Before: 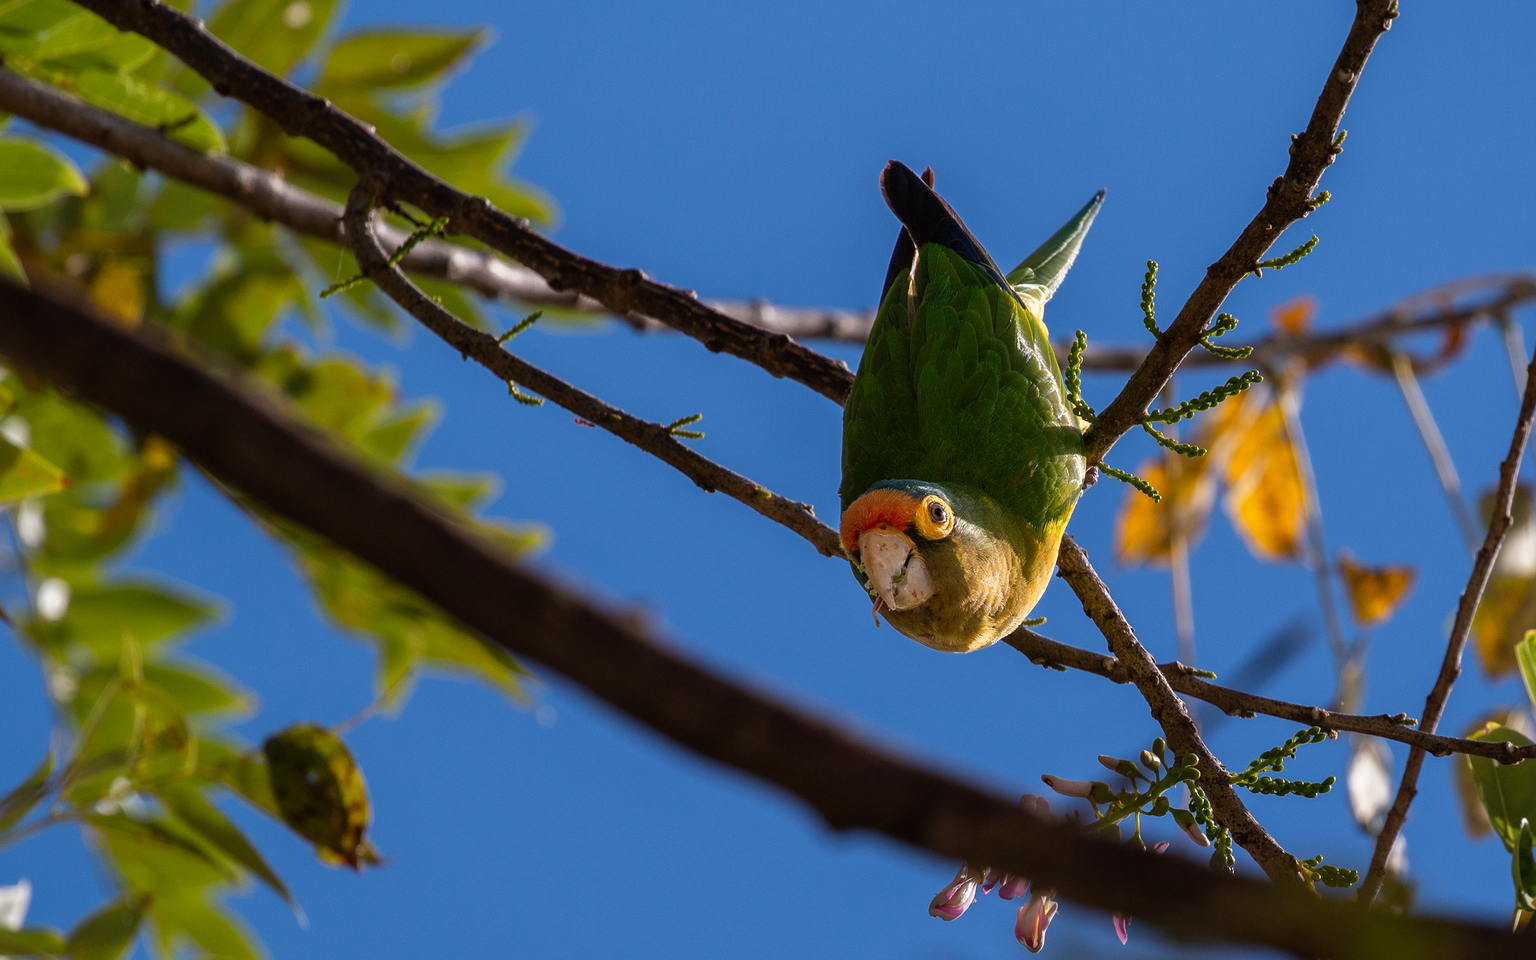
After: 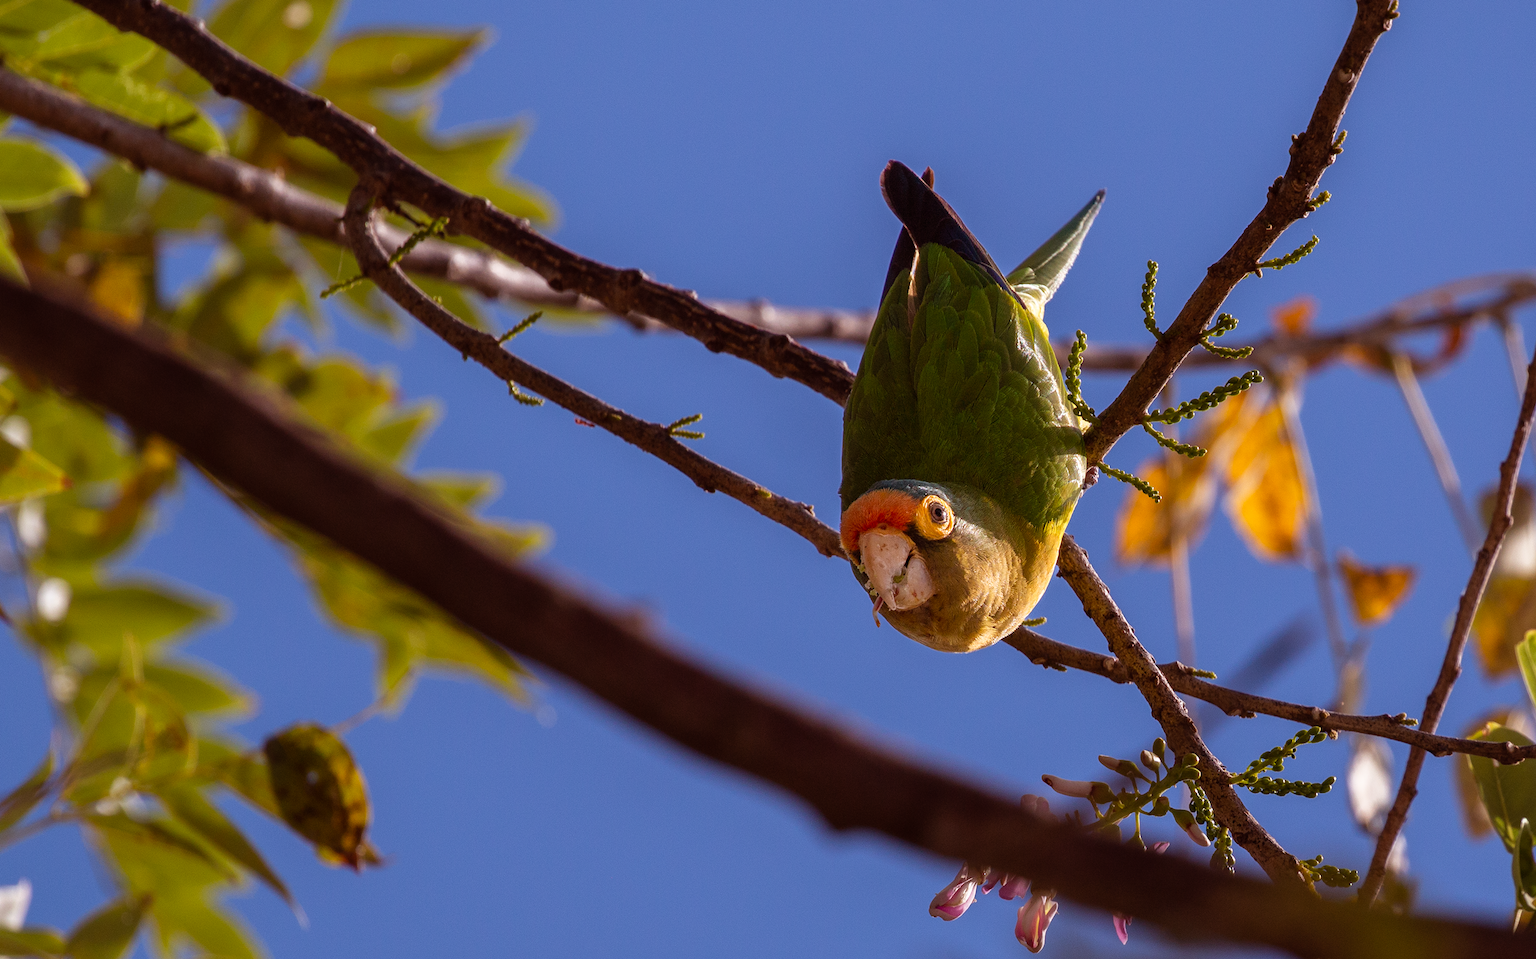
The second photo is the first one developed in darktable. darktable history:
rgb levels: mode RGB, independent channels, levels [[0, 0.474, 1], [0, 0.5, 1], [0, 0.5, 1]]
tone equalizer: on, module defaults
